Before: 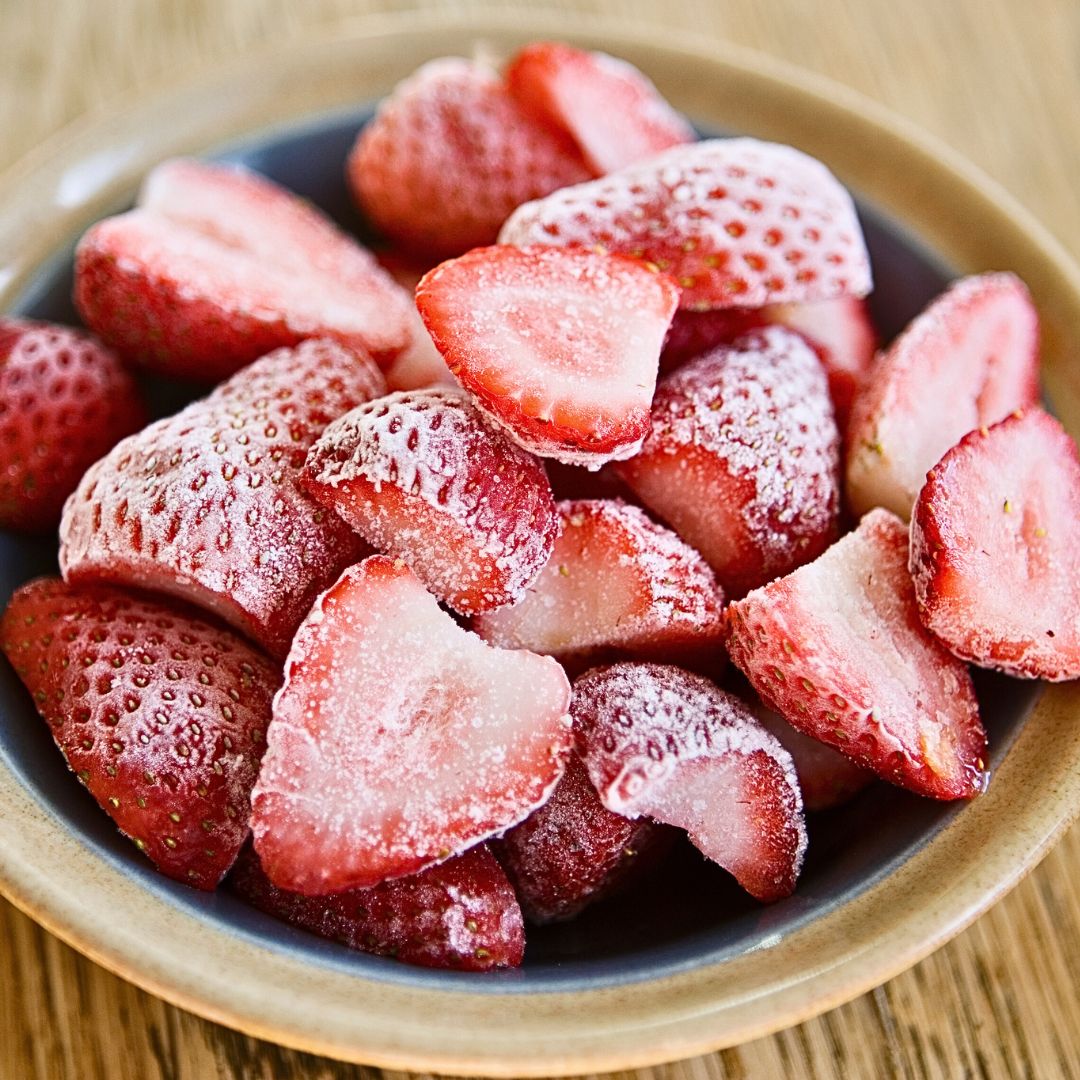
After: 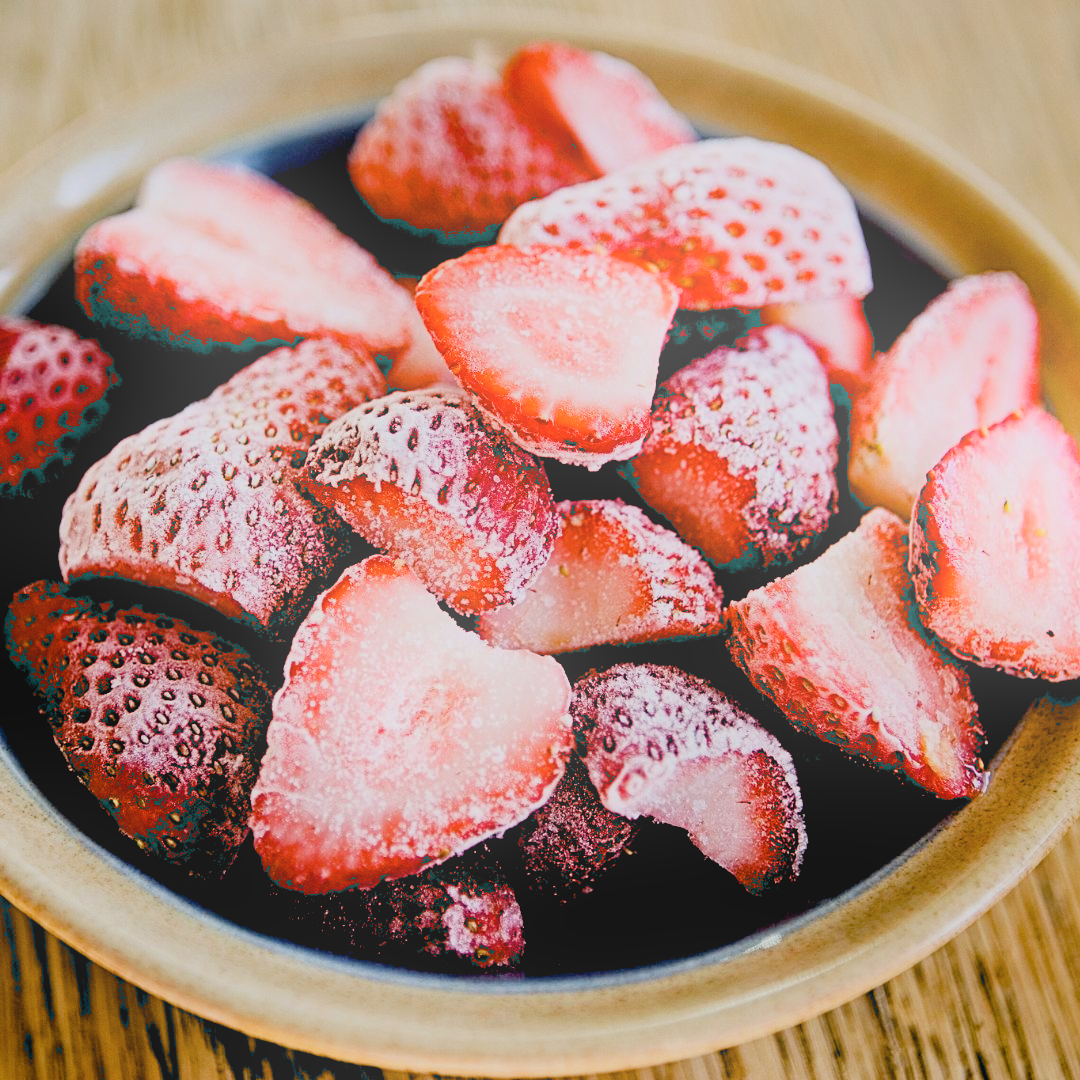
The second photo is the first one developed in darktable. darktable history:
bloom: on, module defaults
exposure: black level correction 0.047, exposure 0.013 EV, compensate highlight preservation false
filmic rgb: black relative exposure -7.65 EV, white relative exposure 4.56 EV, hardness 3.61
shadows and highlights: shadows -10, white point adjustment 1.5, highlights 10
